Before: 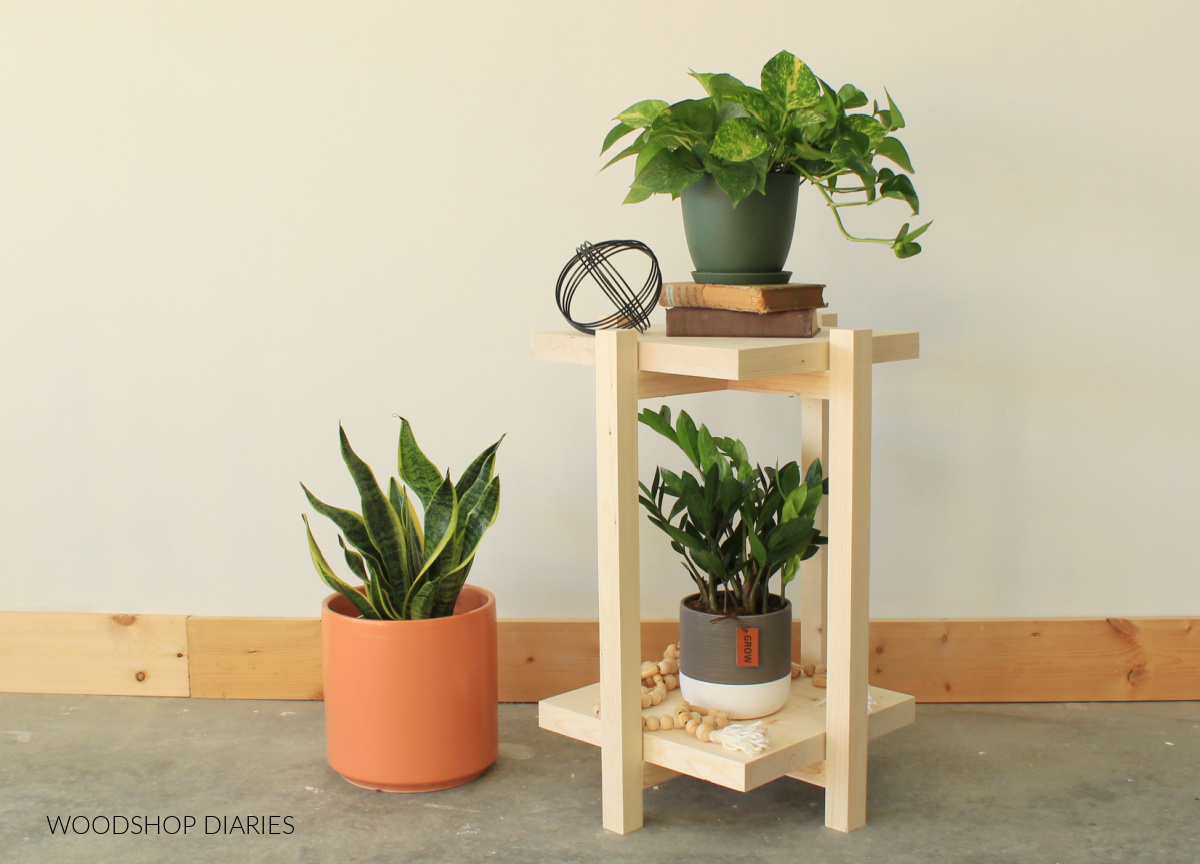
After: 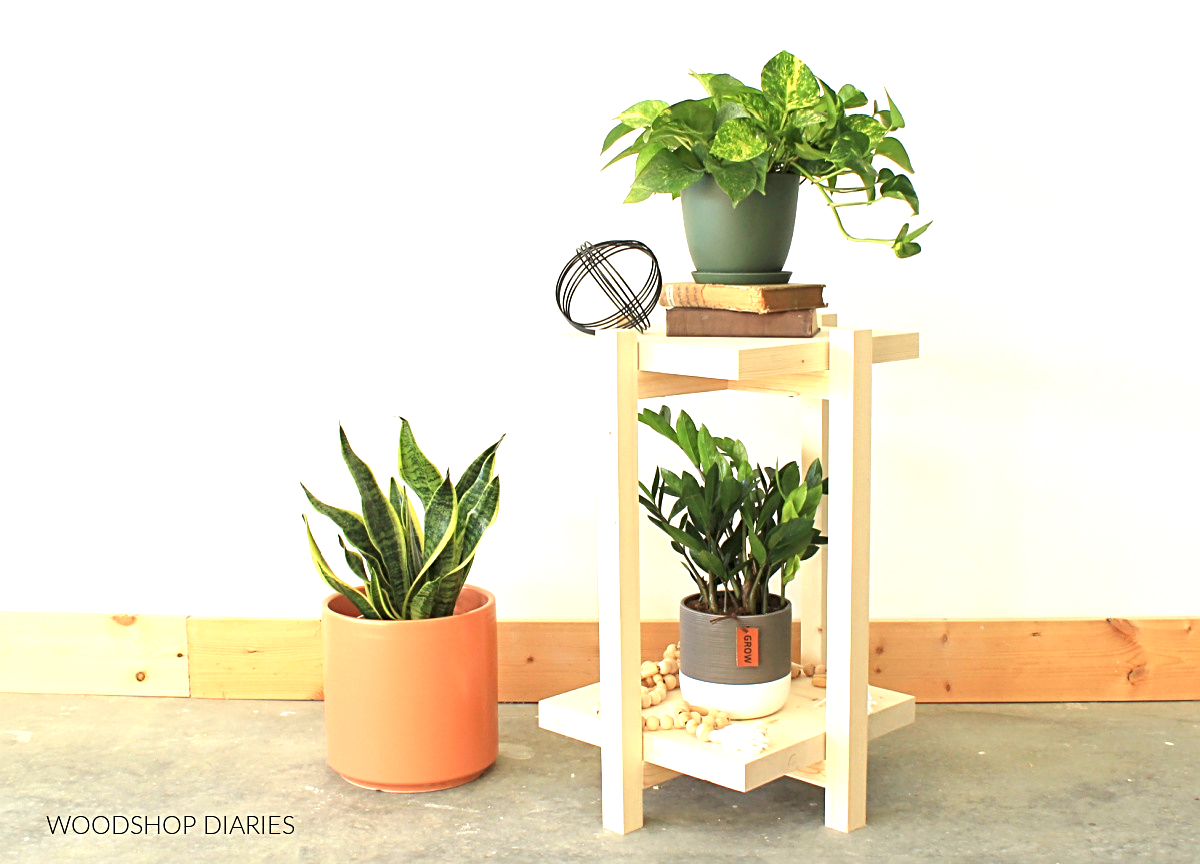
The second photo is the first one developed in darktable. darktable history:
sharpen: radius 2.765
exposure: exposure 1.094 EV, compensate exposure bias true, compensate highlight preservation false
